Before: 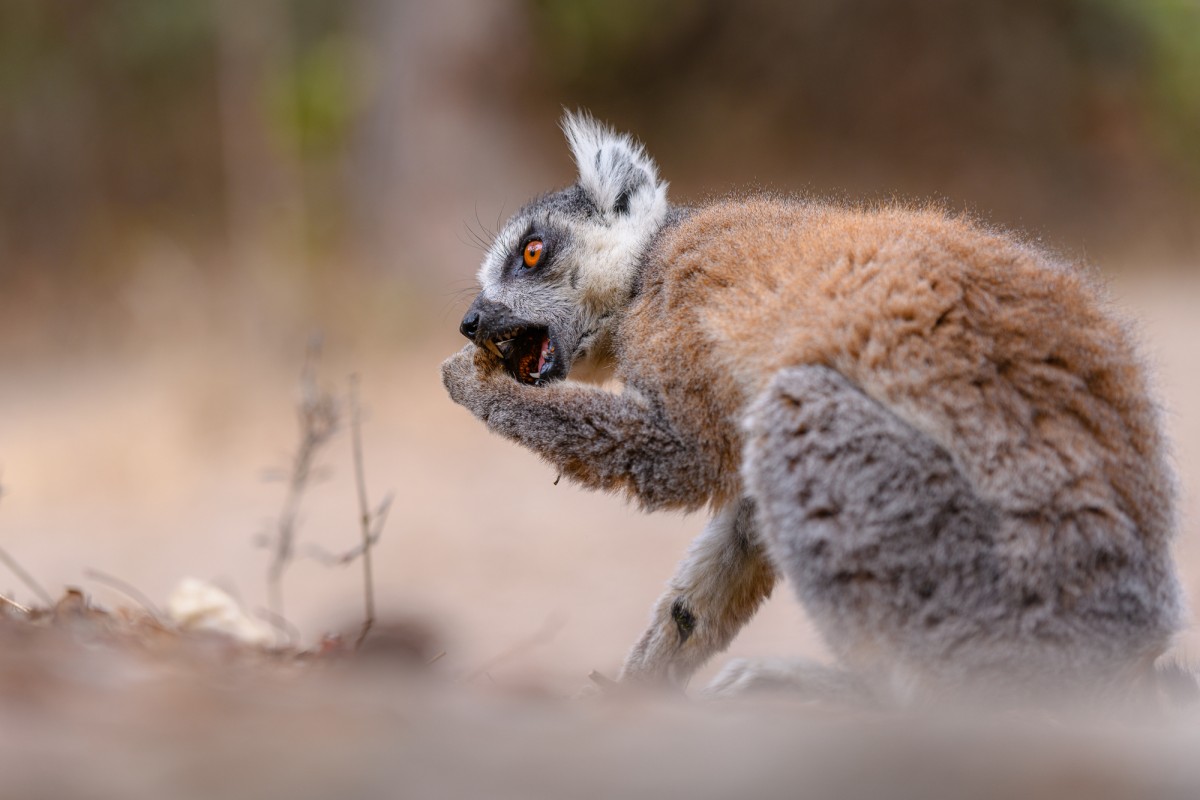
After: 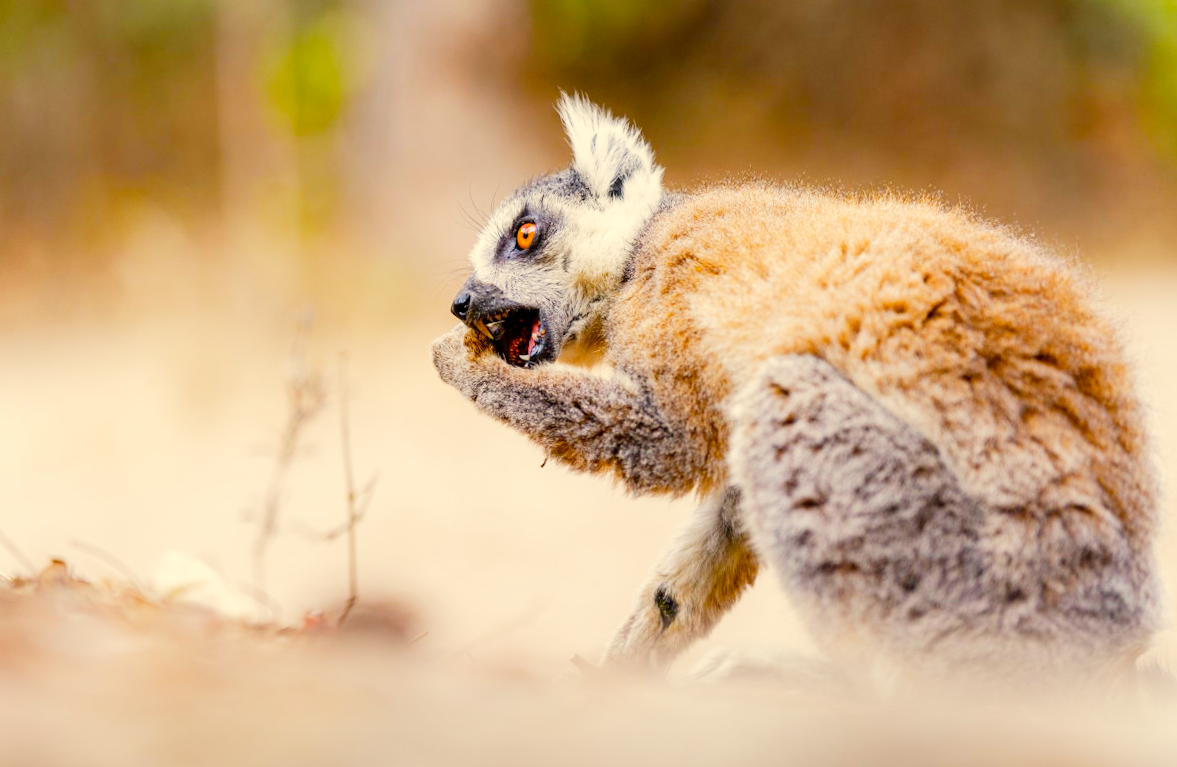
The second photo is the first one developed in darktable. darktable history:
filmic rgb: middle gray luminance 9.23%, black relative exposure -10.55 EV, white relative exposure 3.45 EV, threshold 6 EV, target black luminance 0%, hardness 5.98, latitude 59.69%, contrast 1.087, highlights saturation mix 5%, shadows ↔ highlights balance 29.23%, add noise in highlights 0, preserve chrominance no, color science v3 (2019), use custom middle-gray values true, iterations of high-quality reconstruction 0, contrast in highlights soft, enable highlight reconstruction true
color correction: highlights a* 1.39, highlights b* 17.83
color balance rgb: perceptual saturation grading › global saturation 25%, perceptual brilliance grading › mid-tones 10%, perceptual brilliance grading › shadows 15%, global vibrance 20%
rotate and perspective: rotation 1.57°, crop left 0.018, crop right 0.982, crop top 0.039, crop bottom 0.961
